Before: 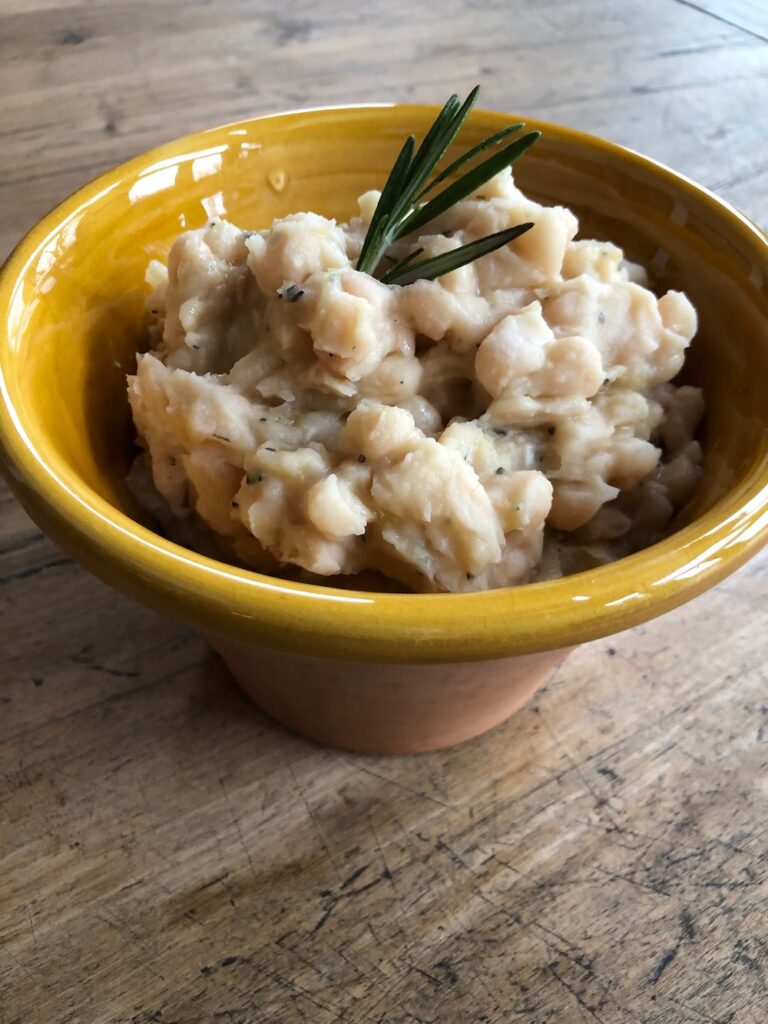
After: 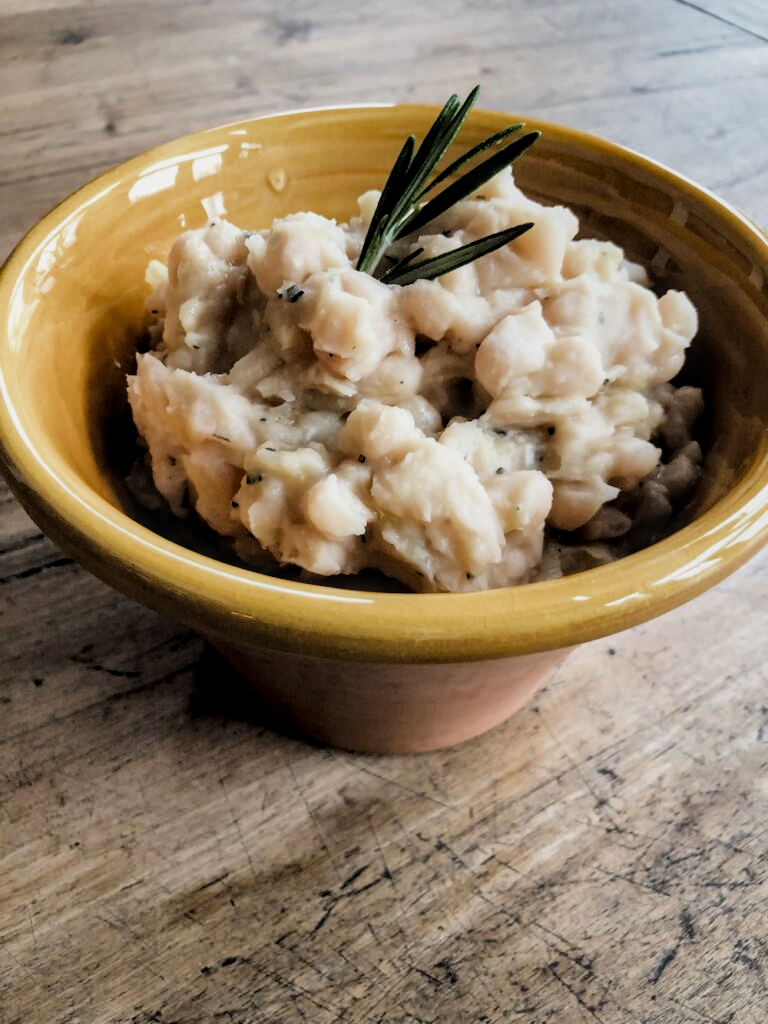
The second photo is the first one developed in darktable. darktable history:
filmic rgb: black relative exposure -7.13 EV, white relative exposure 5.39 EV, hardness 3.03, add noise in highlights 0.002, preserve chrominance max RGB, color science v3 (2019), use custom middle-gray values true, contrast in highlights soft
tone equalizer: -8 EV -0.765 EV, -7 EV -0.67 EV, -6 EV -0.584 EV, -5 EV -0.4 EV, -3 EV 0.391 EV, -2 EV 0.6 EV, -1 EV 0.677 EV, +0 EV 0.771 EV
local contrast: detail 130%
shadows and highlights: soften with gaussian
